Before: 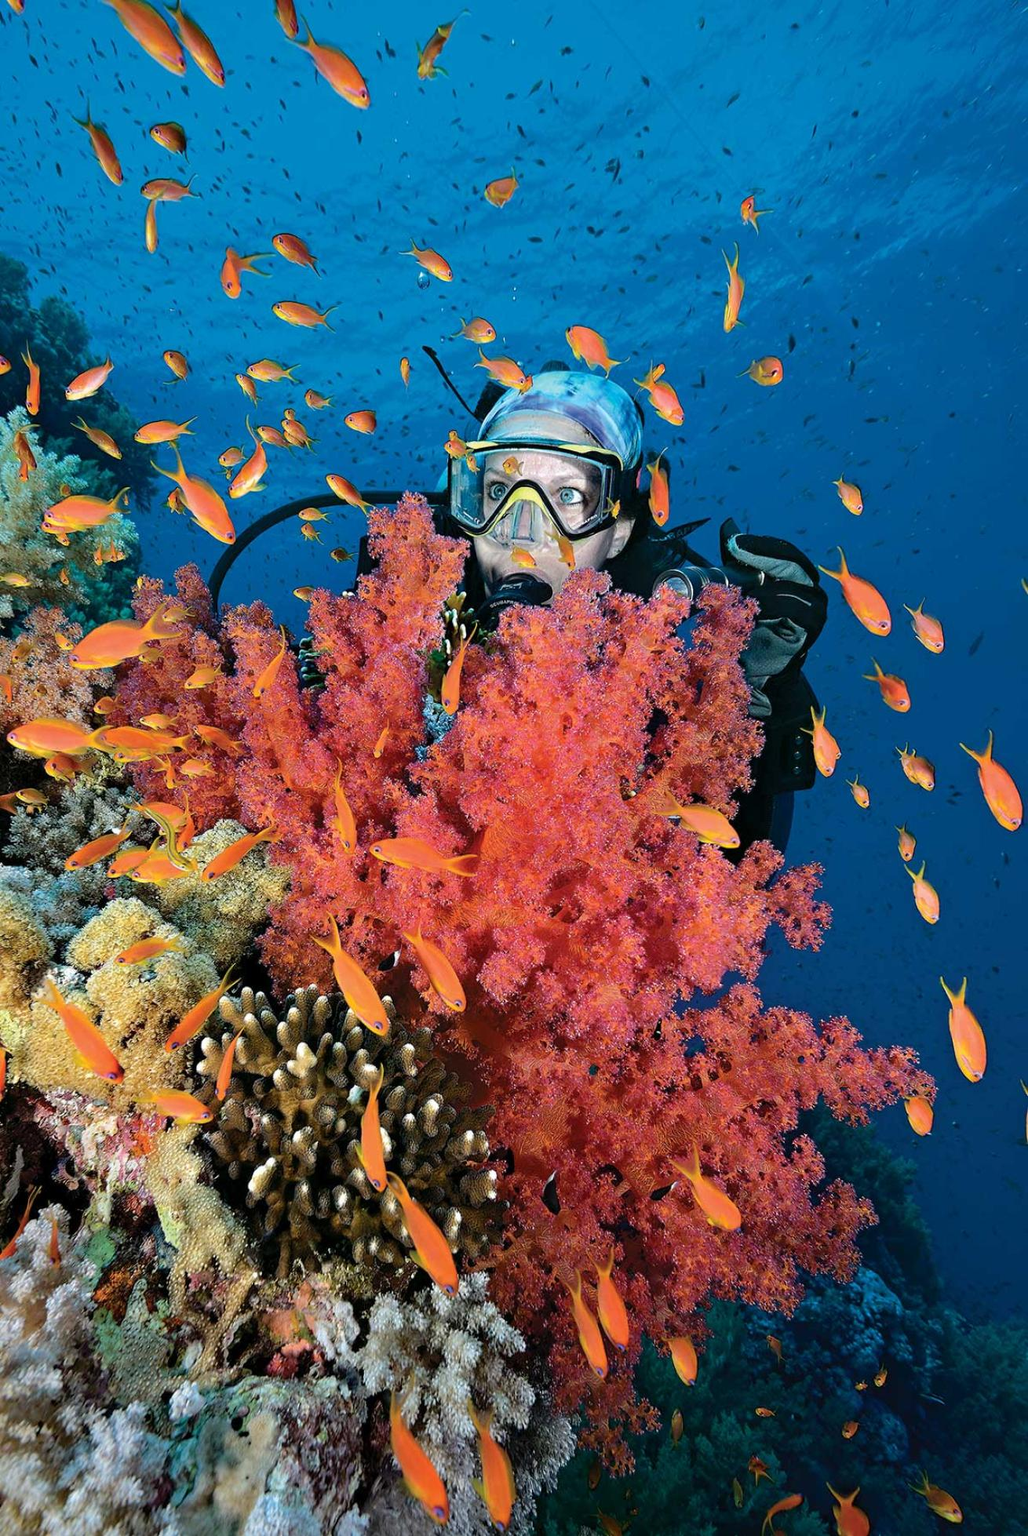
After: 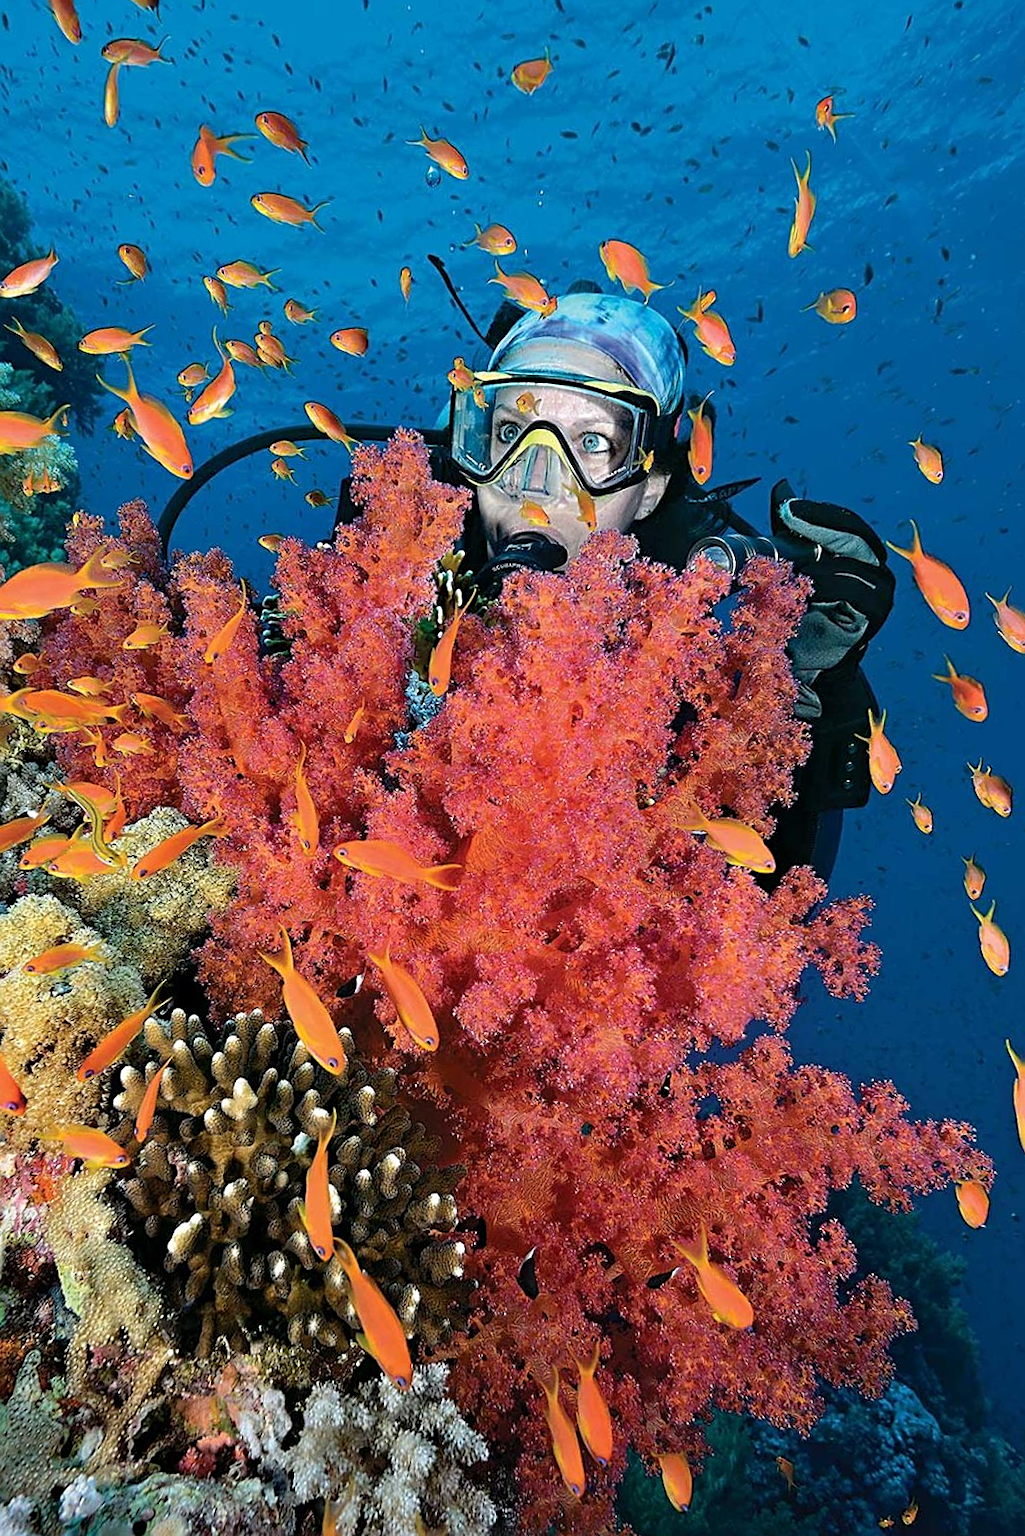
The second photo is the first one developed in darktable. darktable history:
crop and rotate: angle -3°, left 5.247%, top 5.189%, right 4.794%, bottom 4.623%
sharpen: on, module defaults
